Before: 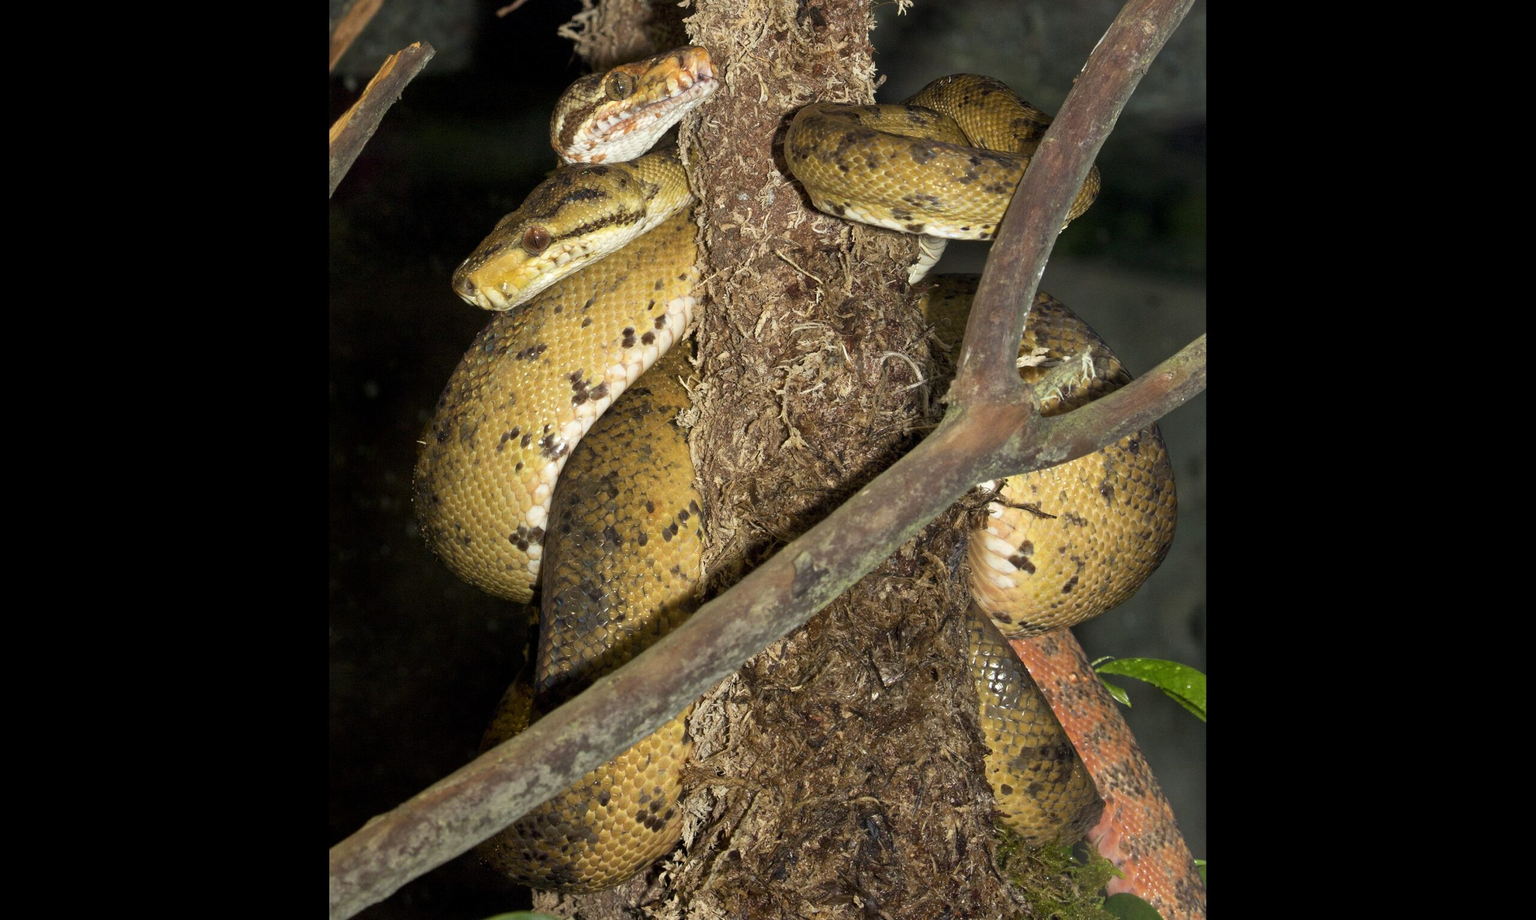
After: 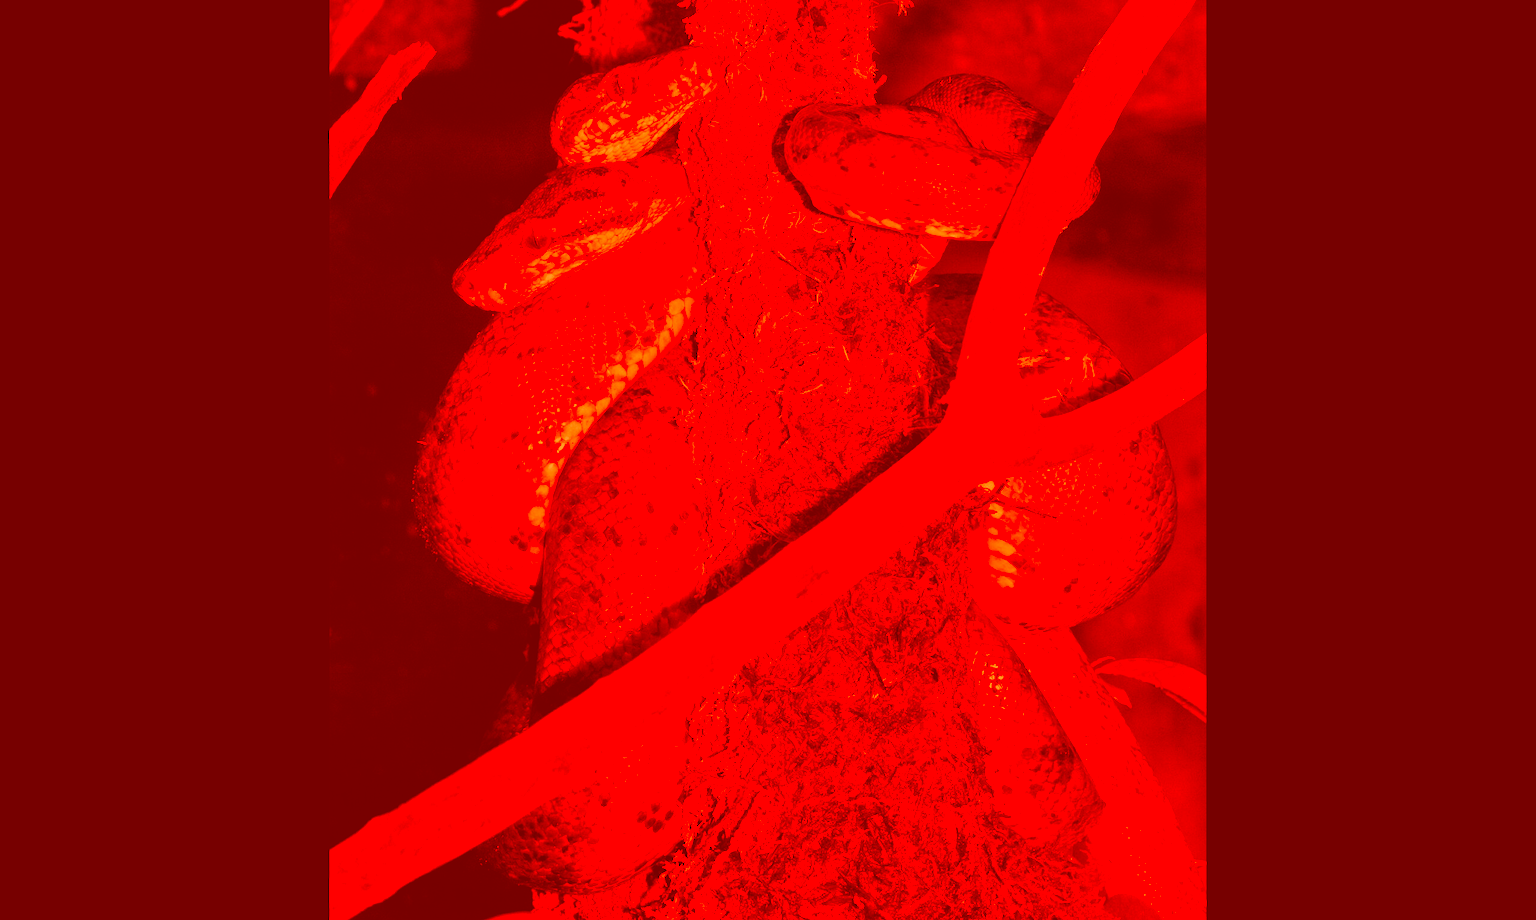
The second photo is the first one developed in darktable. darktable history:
color zones: curves: ch0 [(0.254, 0.492) (0.724, 0.62)]; ch1 [(0.25, 0.528) (0.719, 0.796)]; ch2 [(0, 0.472) (0.25, 0.5) (0.73, 0.184)]
exposure: black level correction 0, exposure 0.7 EV, compensate highlight preservation false
color calibration: output gray [0.21, 0.42, 0.37, 0], illuminant F (fluorescent), F source F9 (Cool White Deluxe 4150 K) – high CRI, x 0.375, y 0.373, temperature 4152.78 K
color correction: highlights a* -39.33, highlights b* -39.34, shadows a* -39.89, shadows b* -39.74, saturation -2.97
